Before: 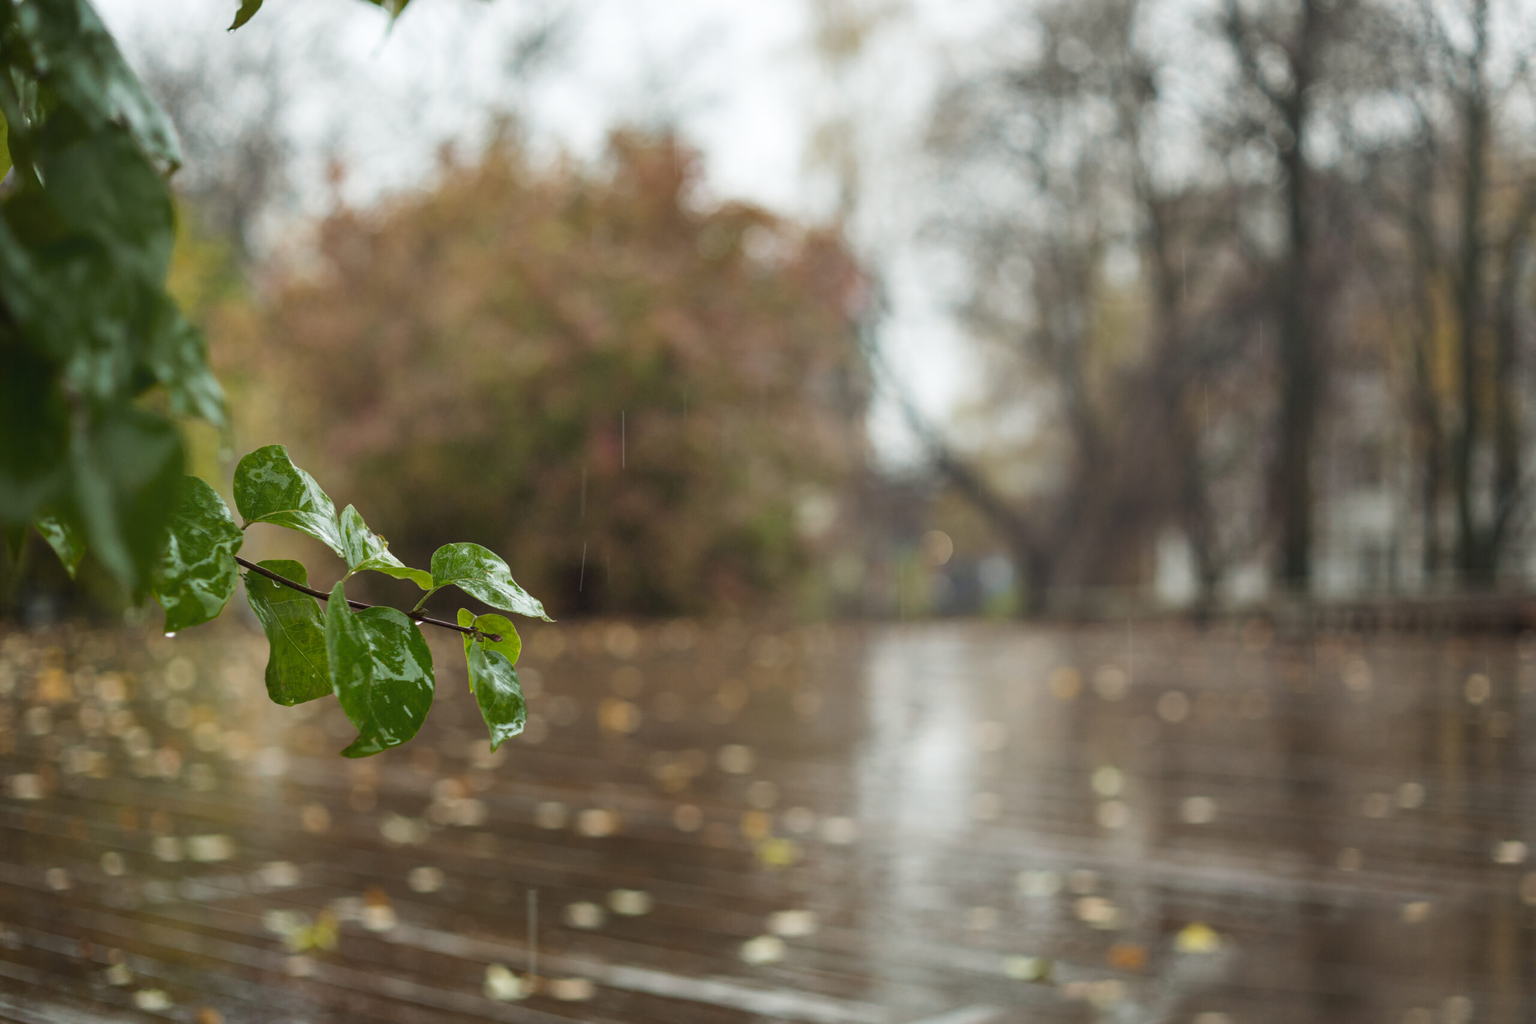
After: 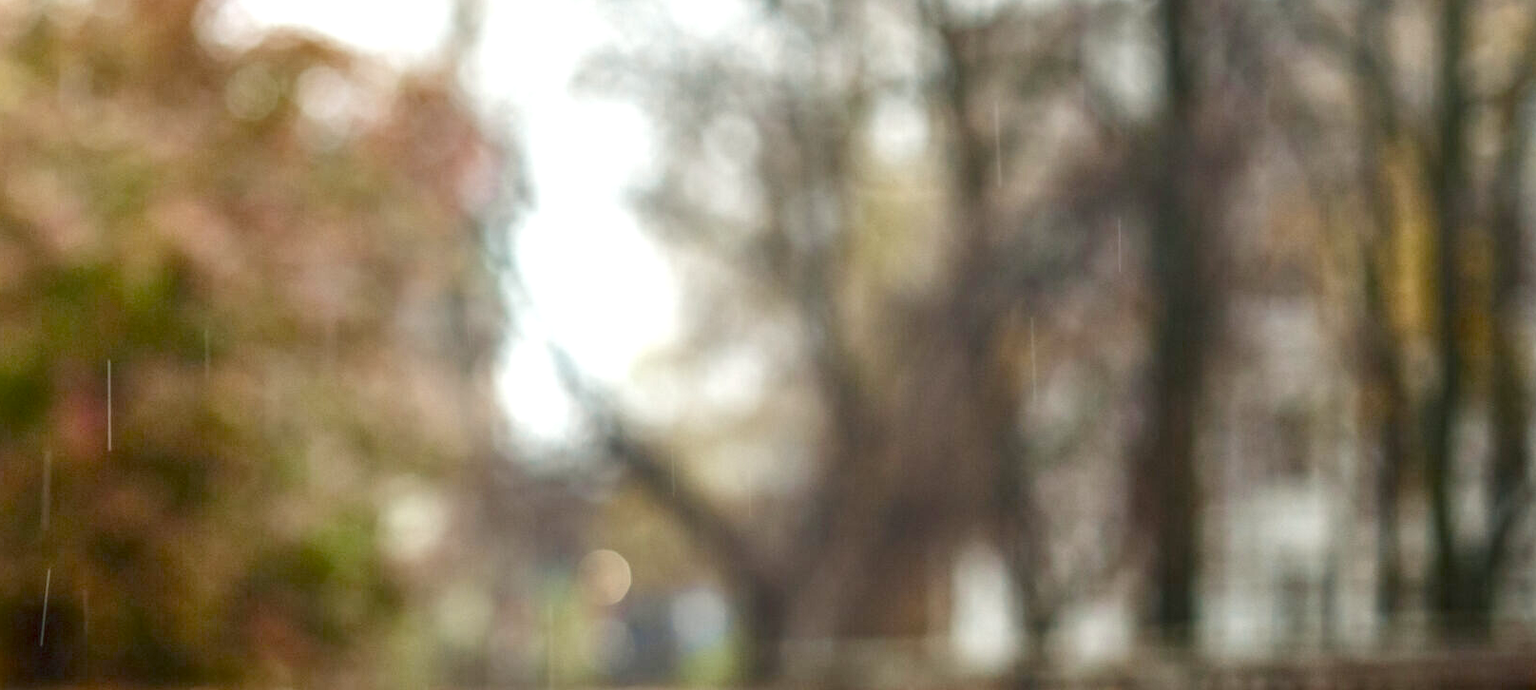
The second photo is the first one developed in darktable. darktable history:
exposure: black level correction 0.001, exposure 0.499 EV, compensate highlight preservation false
color balance rgb: linear chroma grading › global chroma 15.468%, perceptual saturation grading › global saturation 20%, perceptual saturation grading › highlights -49.168%, perceptual saturation grading › shadows 25.323%, perceptual brilliance grading › highlights 6.5%, perceptual brilliance grading › mid-tones 16.146%, perceptual brilliance grading › shadows -5.358%, saturation formula JzAzBz (2021)
local contrast: detail 130%
crop: left 36.121%, top 17.931%, right 0.674%, bottom 38.967%
